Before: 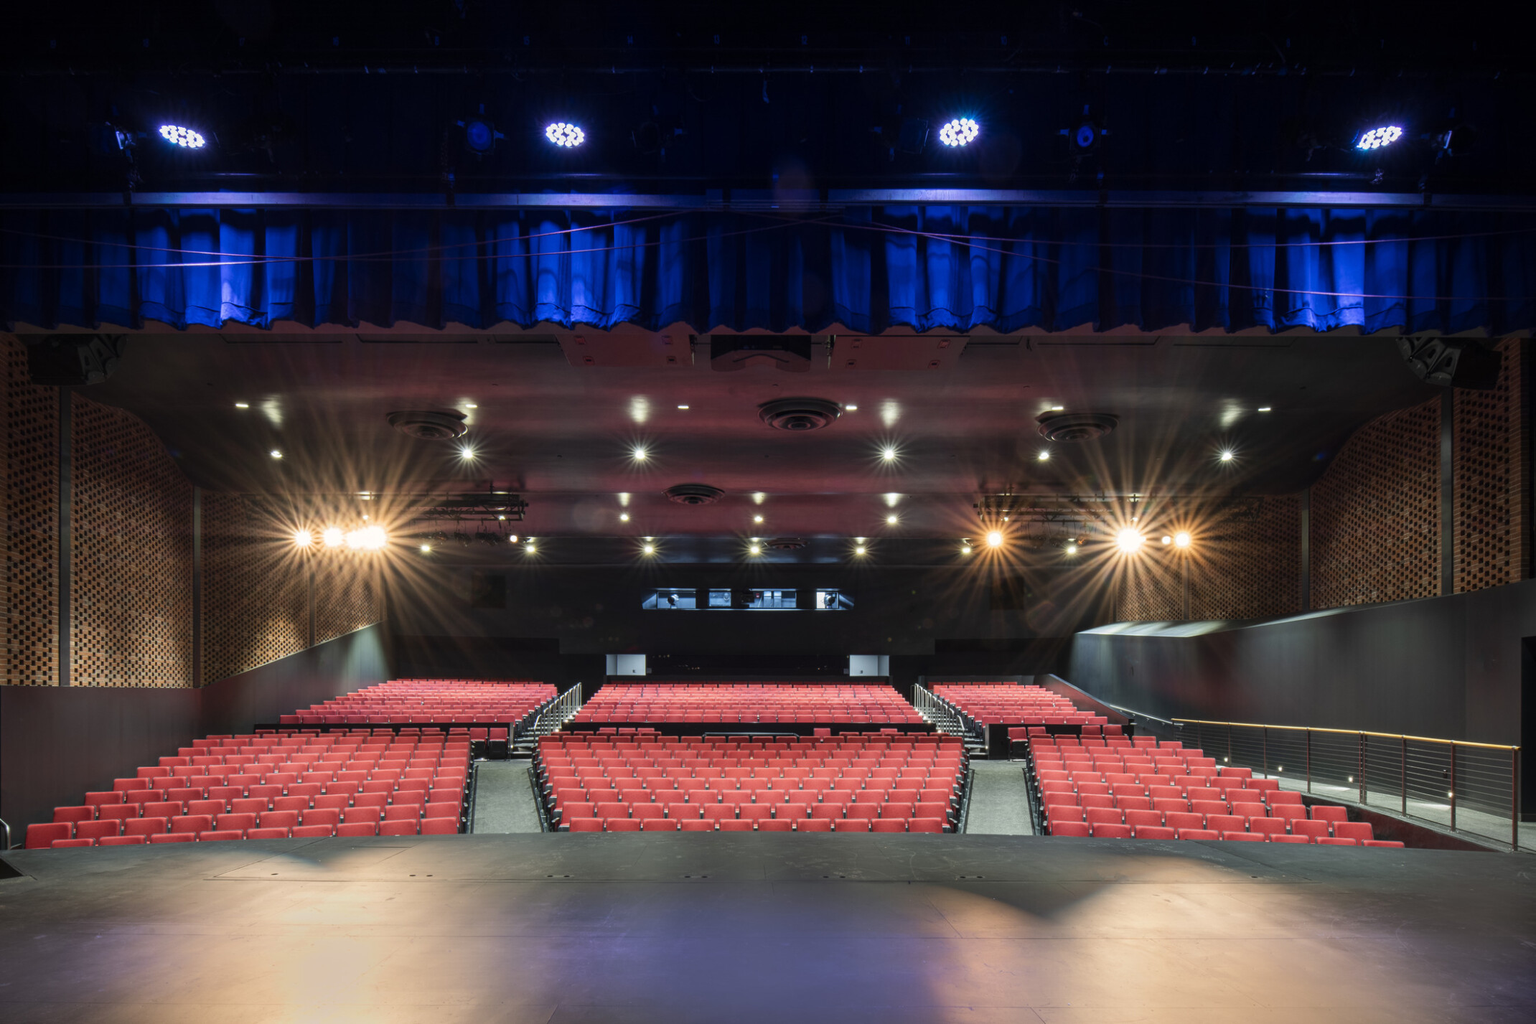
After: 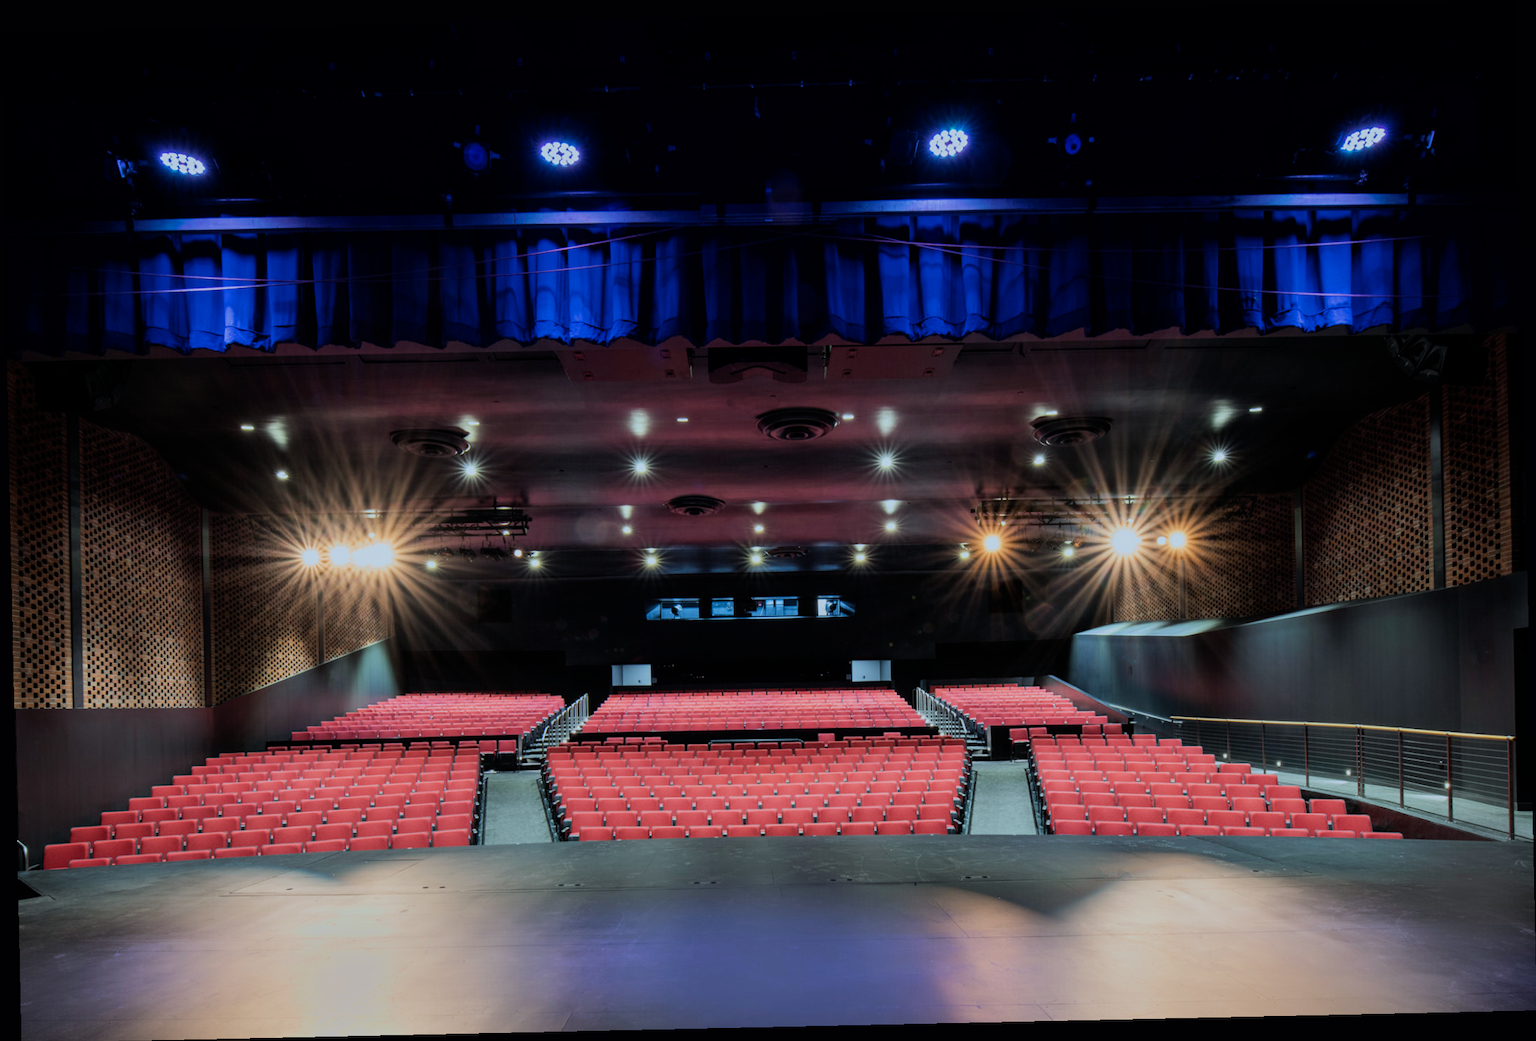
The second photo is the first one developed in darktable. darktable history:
white balance: red 0.924, blue 1.095
rotate and perspective: rotation -1.24°, automatic cropping off
filmic rgb: black relative exposure -7.65 EV, white relative exposure 4.56 EV, hardness 3.61, color science v6 (2022)
